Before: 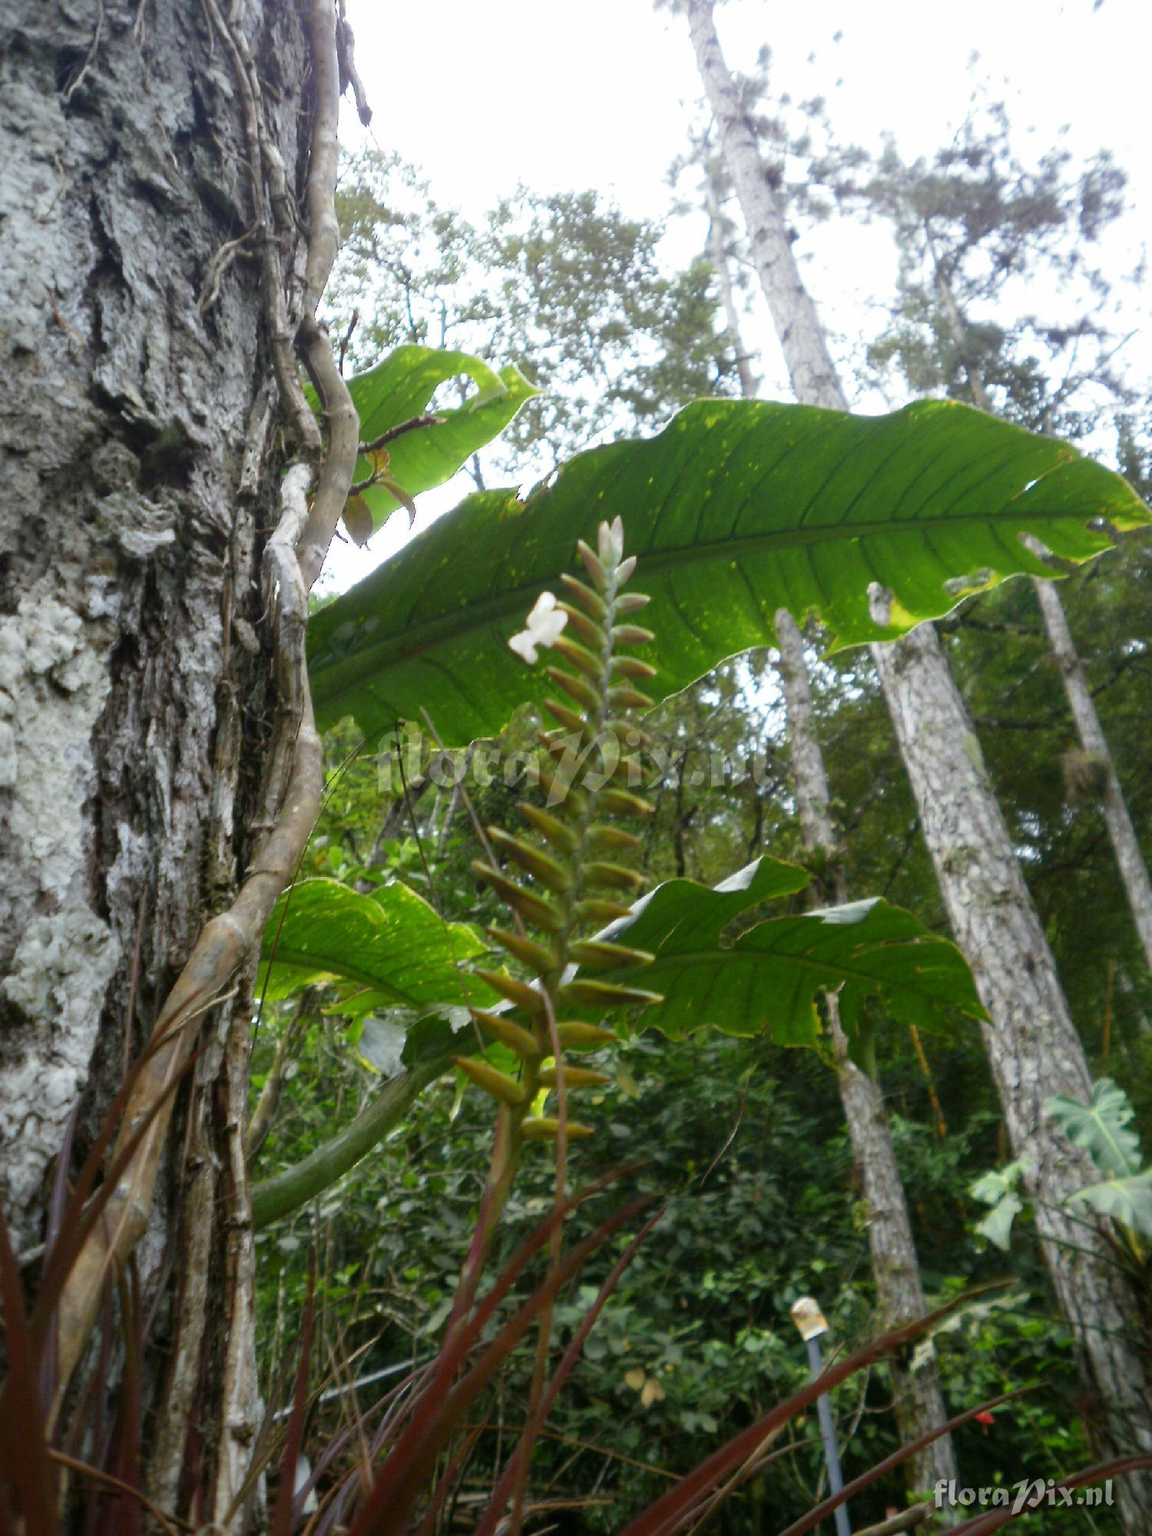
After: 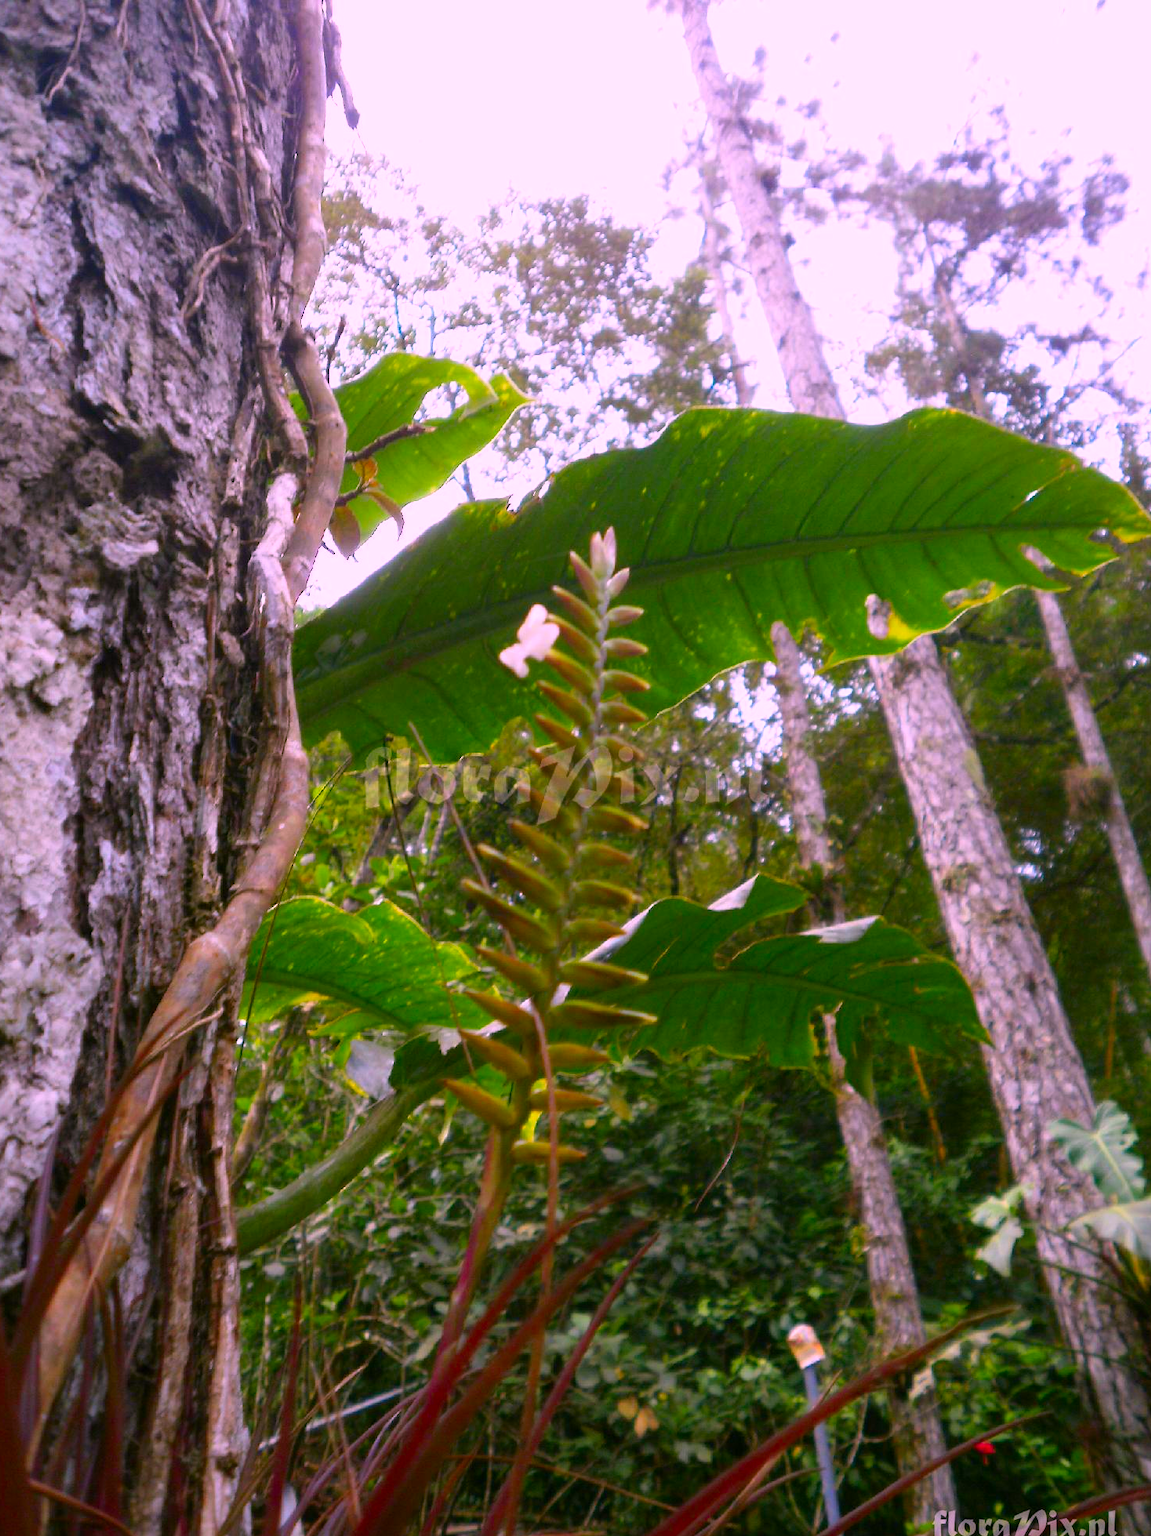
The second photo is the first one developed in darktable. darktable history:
crop: left 1.743%, right 0.268%, bottom 2.011%
color correction: highlights a* 19.5, highlights b* -11.53, saturation 1.69
